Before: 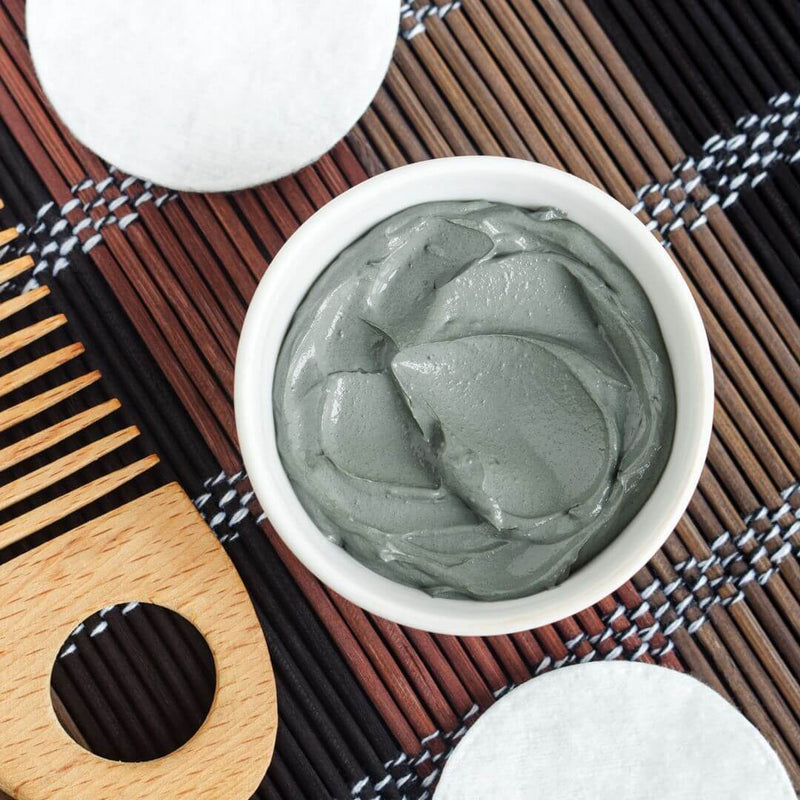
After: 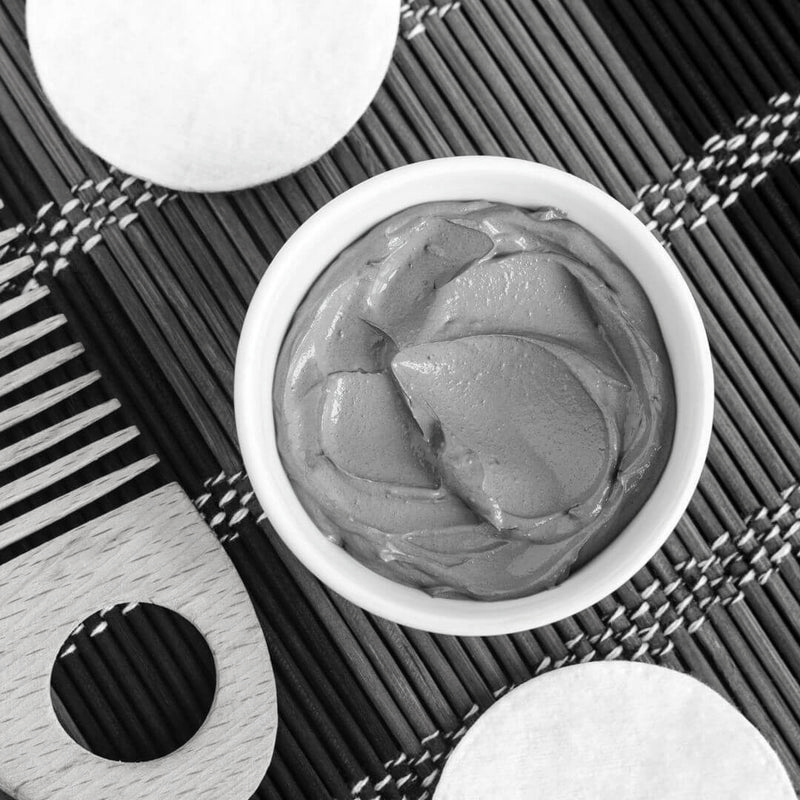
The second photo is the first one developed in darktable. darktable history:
contrast brightness saturation: saturation -0.984
